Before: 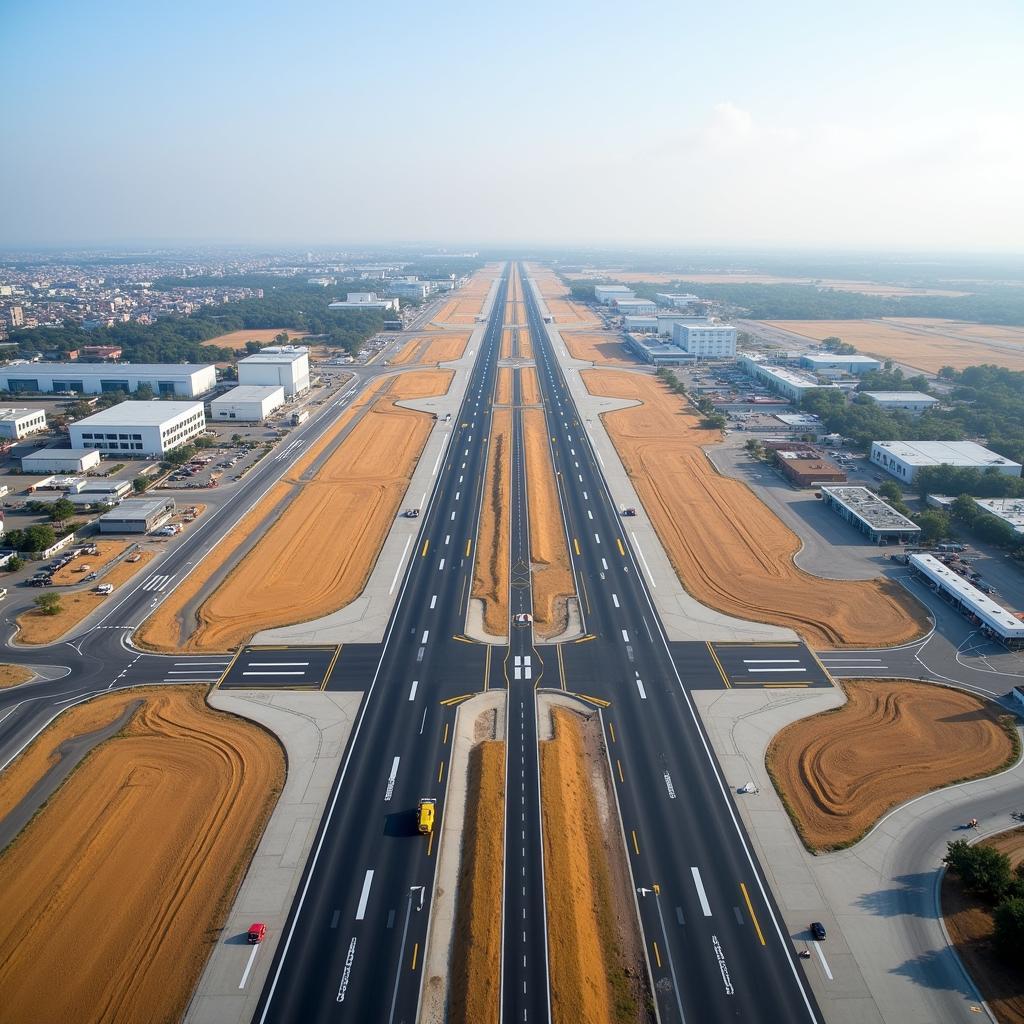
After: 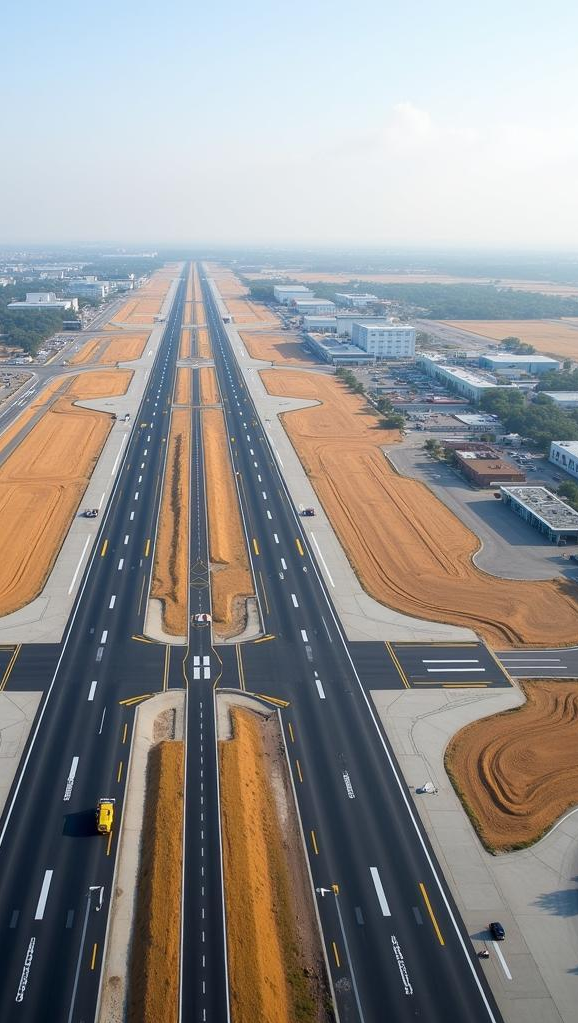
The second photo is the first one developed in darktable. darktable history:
crop: left 31.436%, top 0.006%, right 12.03%
